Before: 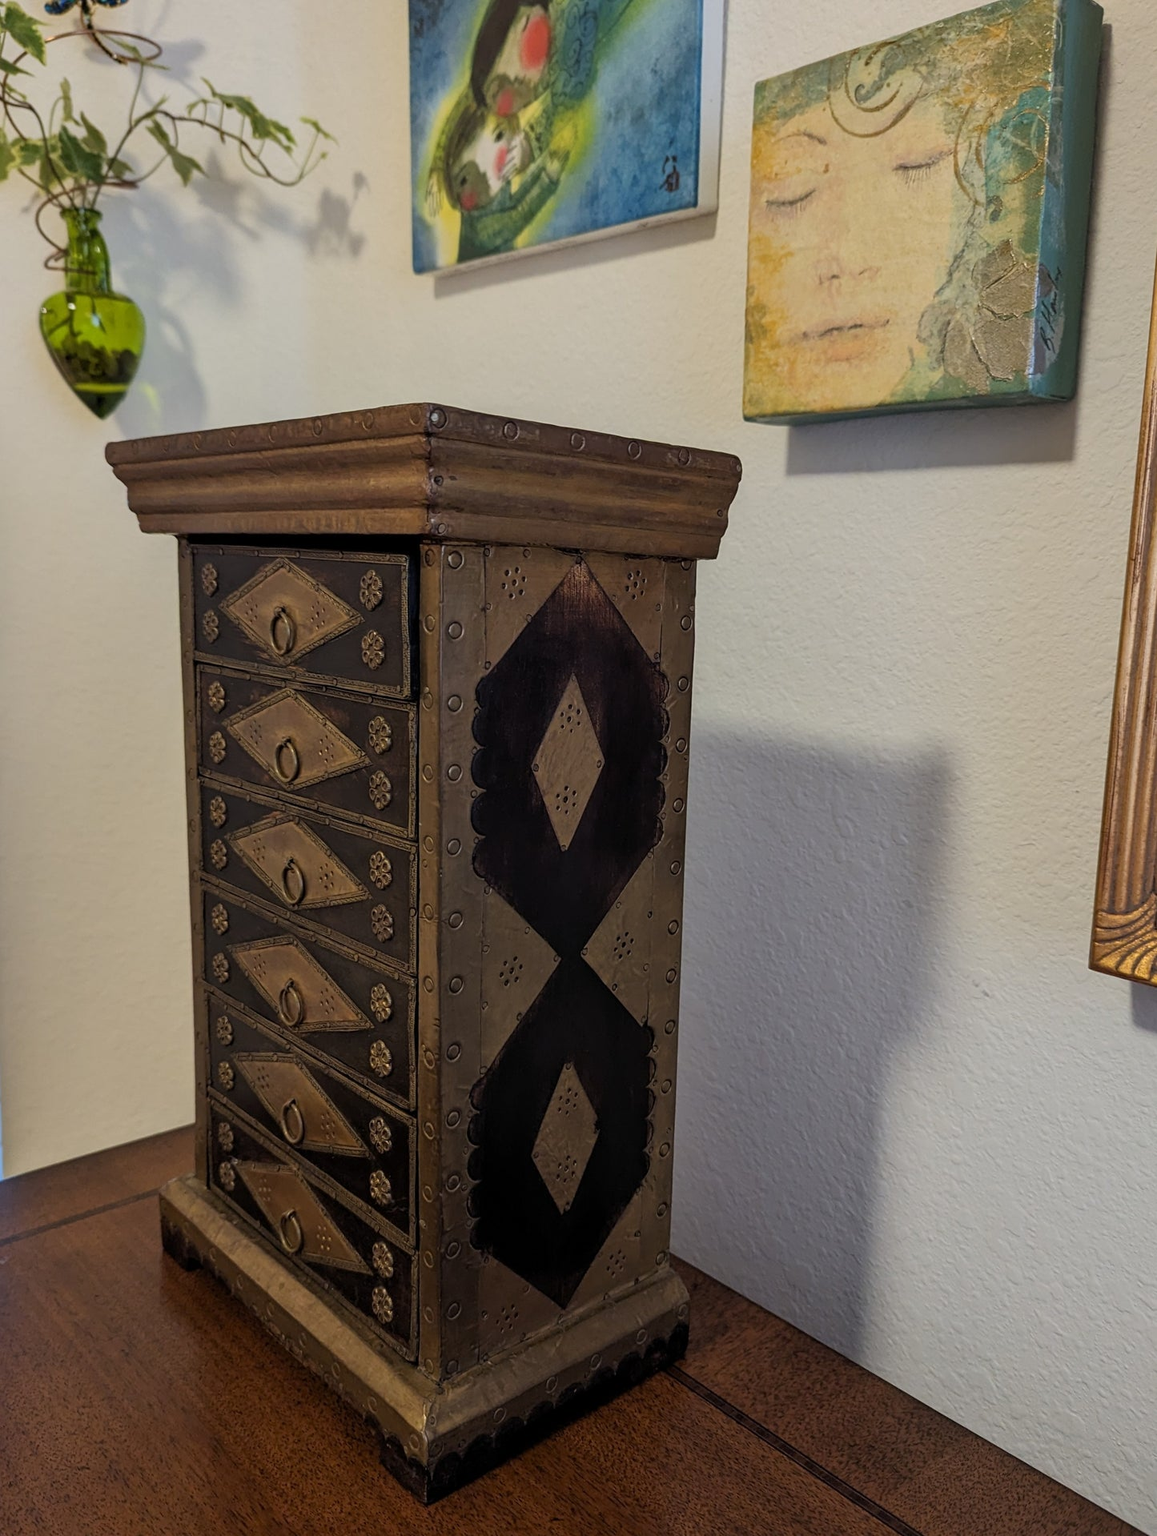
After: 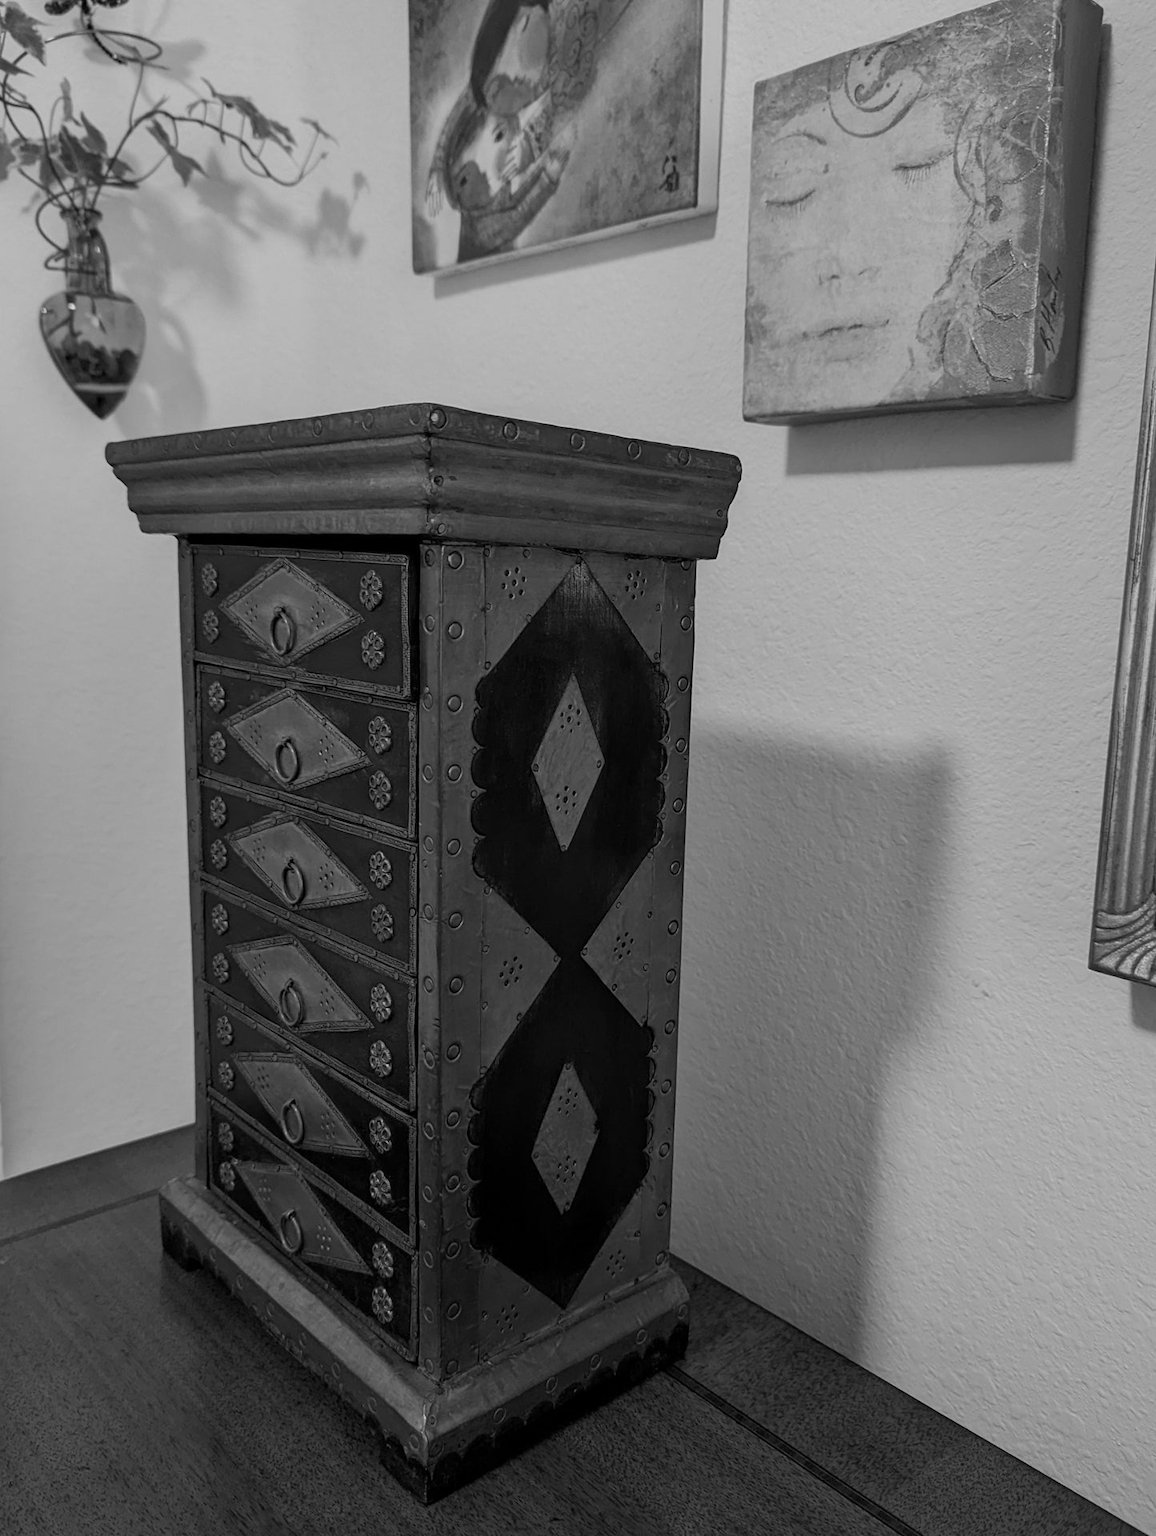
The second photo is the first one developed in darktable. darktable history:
monochrome: a 32, b 64, size 2.3
color balance rgb: hue shift 180°, global vibrance 50%, contrast 0.32%
